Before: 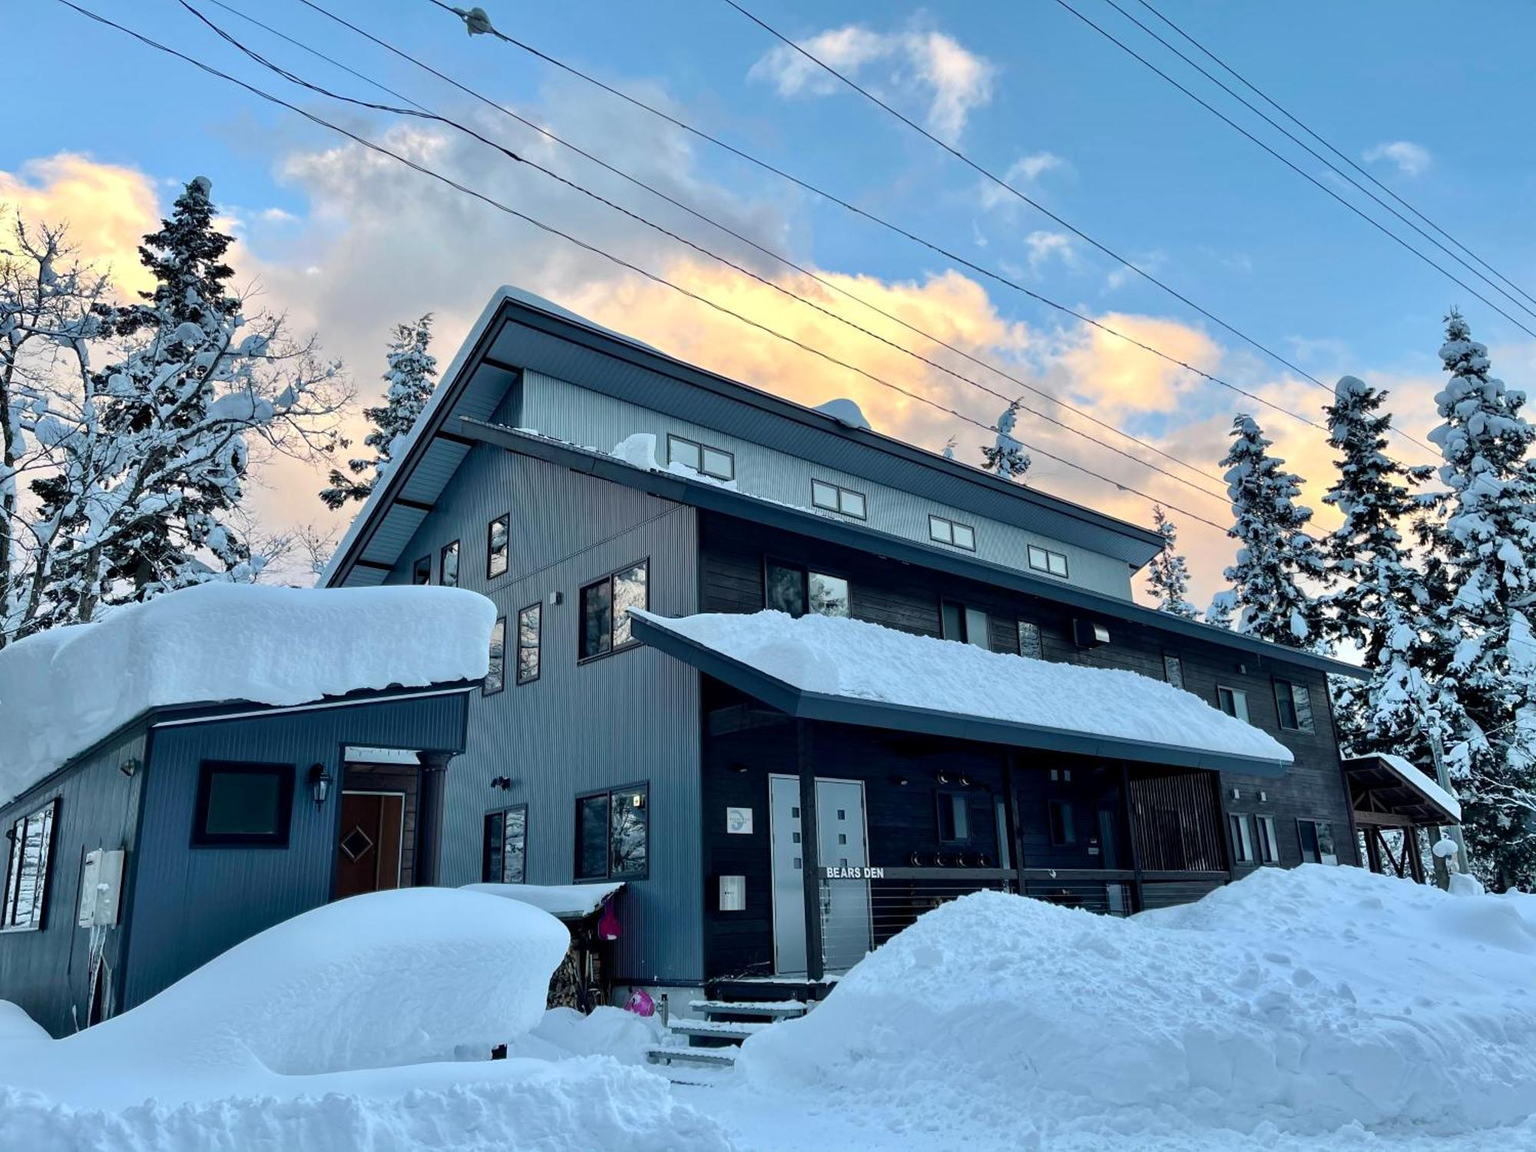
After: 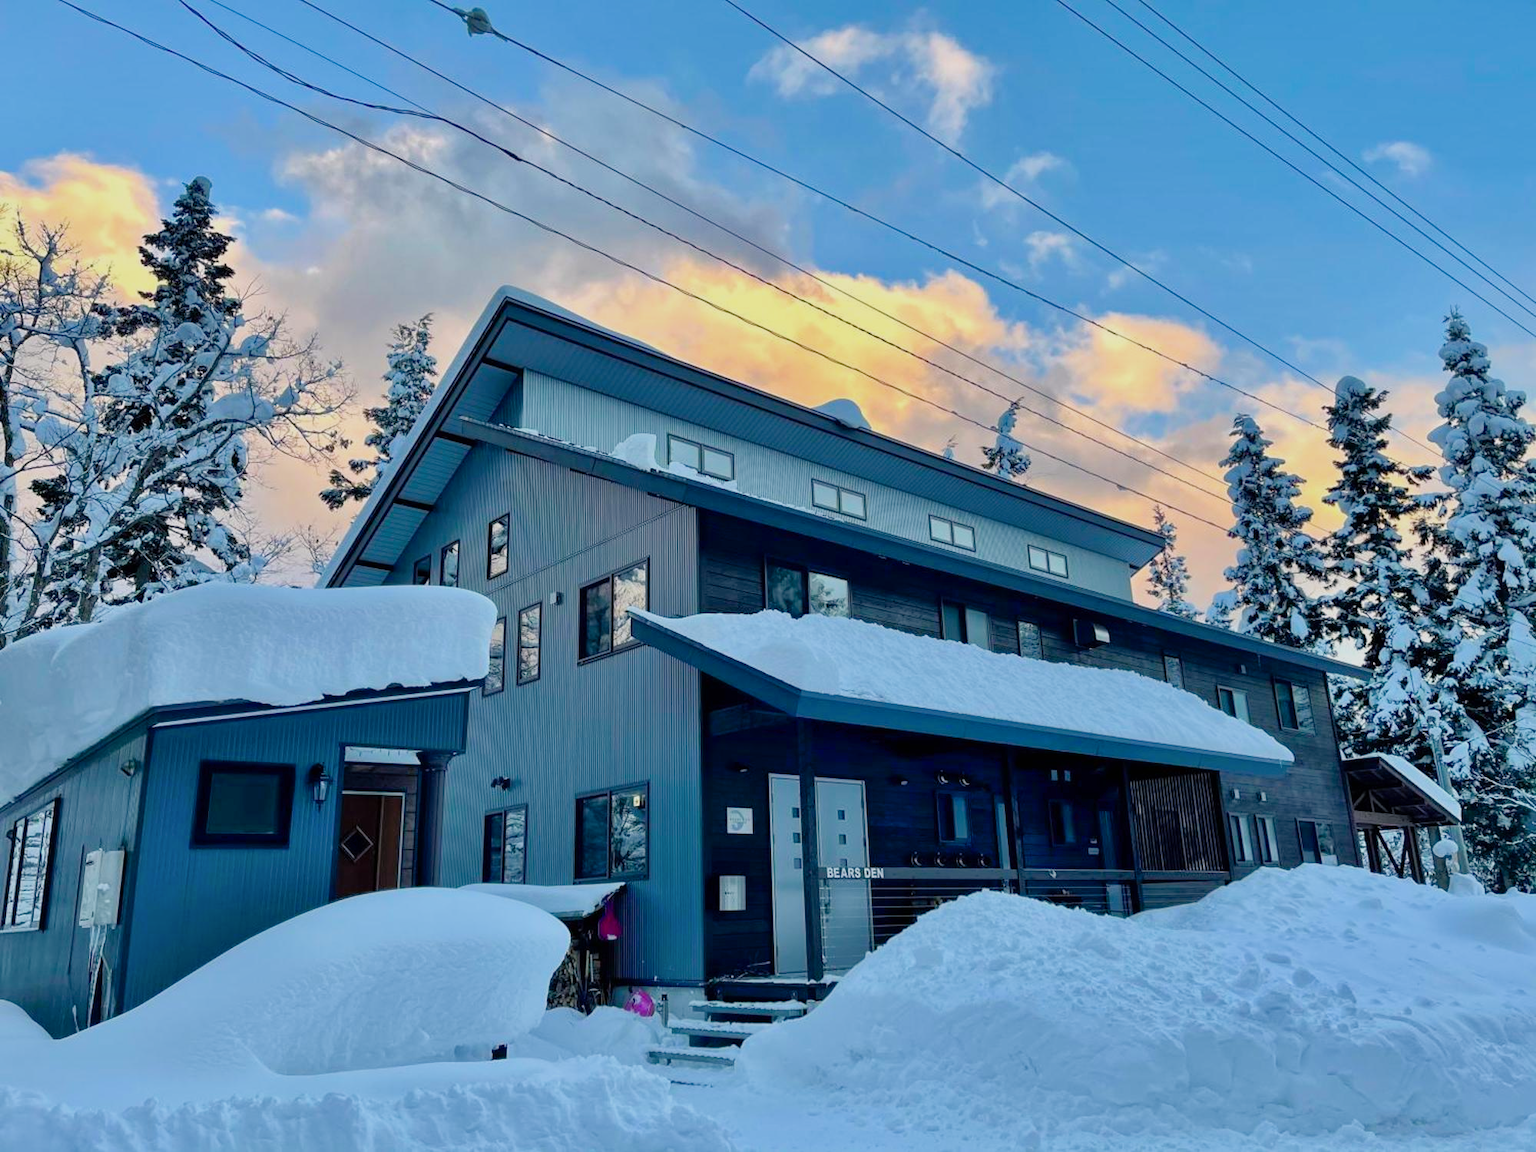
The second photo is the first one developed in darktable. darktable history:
filmic rgb: black relative exposure -11.32 EV, white relative exposure 3.23 EV, hardness 6.74
shadows and highlights: on, module defaults
color balance rgb: shadows lift › chroma 3.321%, shadows lift › hue 240.56°, highlights gain › luminance 0.714%, highlights gain › chroma 0.404%, highlights gain › hue 41.42°, linear chroma grading › global chroma 14.701%, perceptual saturation grading › global saturation -2.426%, perceptual saturation grading › highlights -8.108%, perceptual saturation grading › mid-tones 8.315%, perceptual saturation grading › shadows 2.92%, global vibrance 25.095%
